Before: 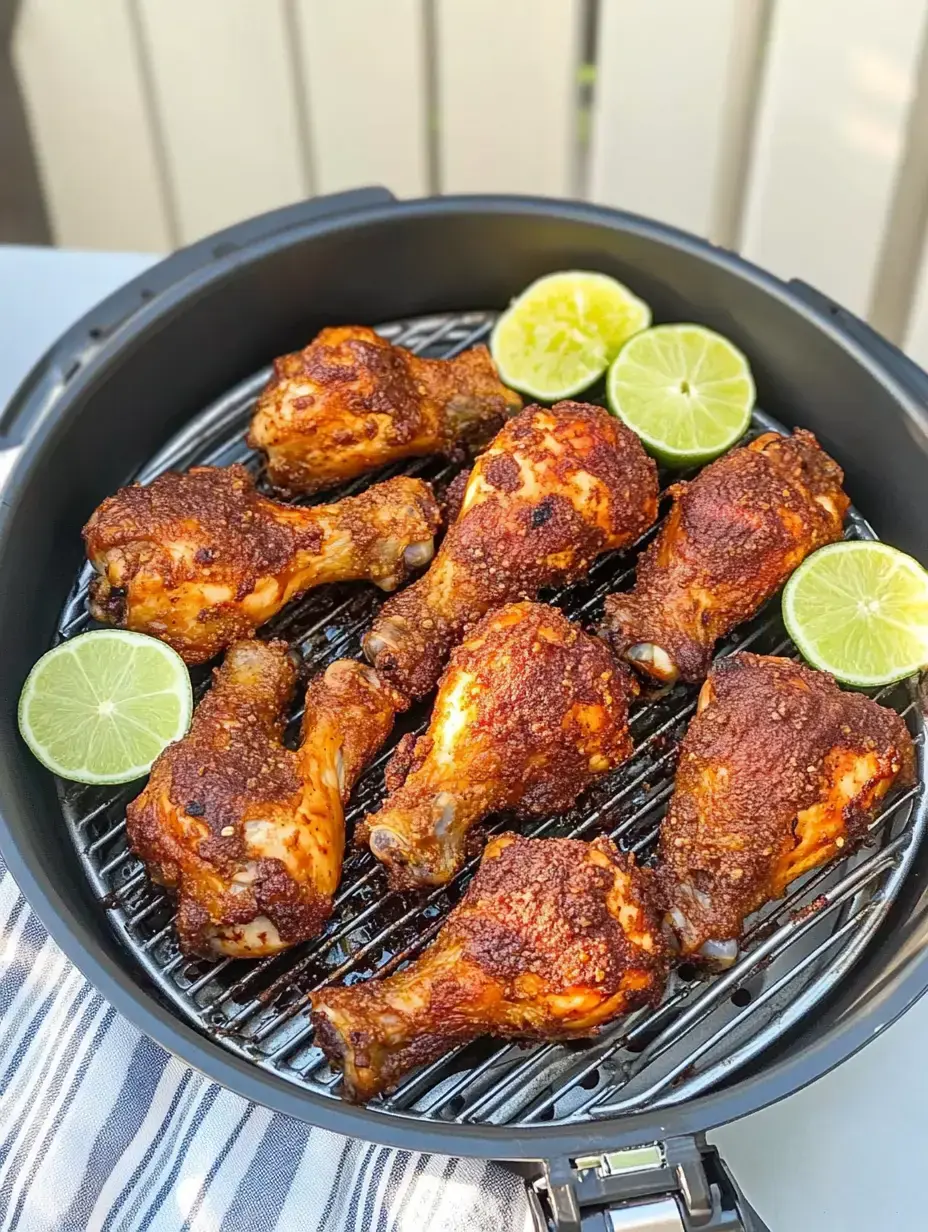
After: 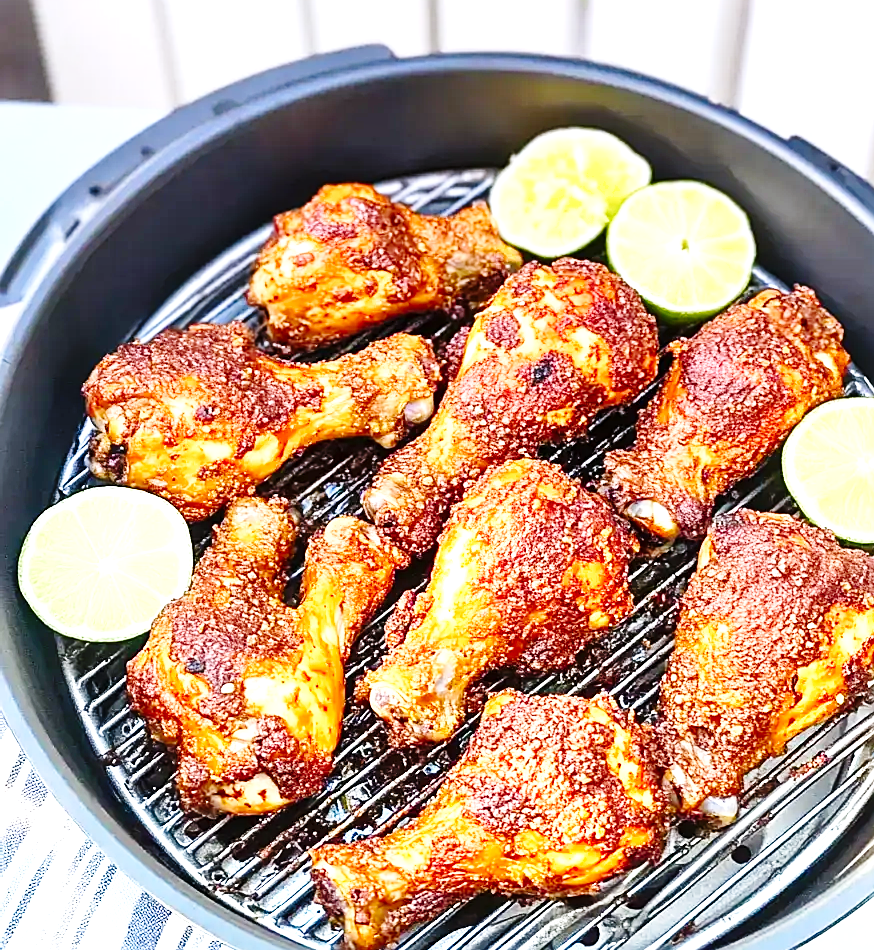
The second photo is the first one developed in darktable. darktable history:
crop and rotate: angle 0.03°, top 11.643%, right 5.651%, bottom 11.189%
exposure: black level correction 0, exposure 1.45 EV, compensate exposure bias true, compensate highlight preservation false
shadows and highlights: shadows 32.83, highlights -47.7, soften with gaussian
graduated density: hue 238.83°, saturation 50%
contrast brightness saturation: contrast 0.08, saturation 0.02
base curve: curves: ch0 [(0, 0) (0.036, 0.025) (0.121, 0.166) (0.206, 0.329) (0.605, 0.79) (1, 1)], preserve colors none
sharpen: on, module defaults
